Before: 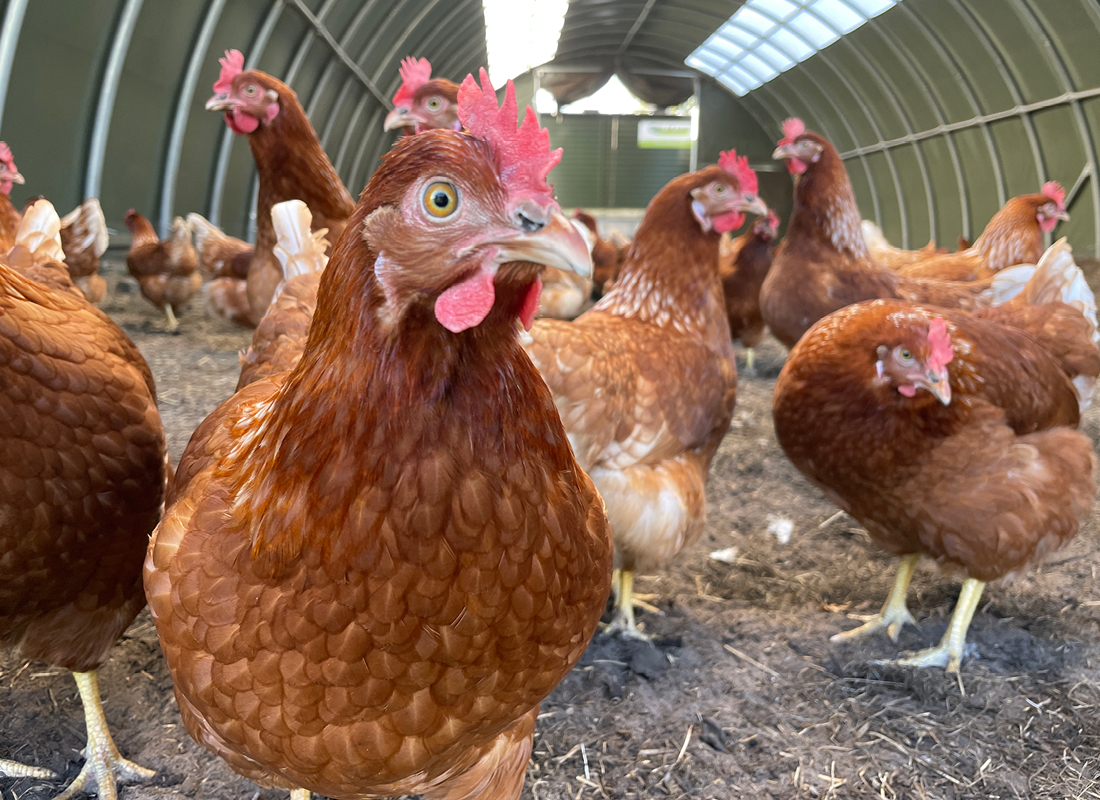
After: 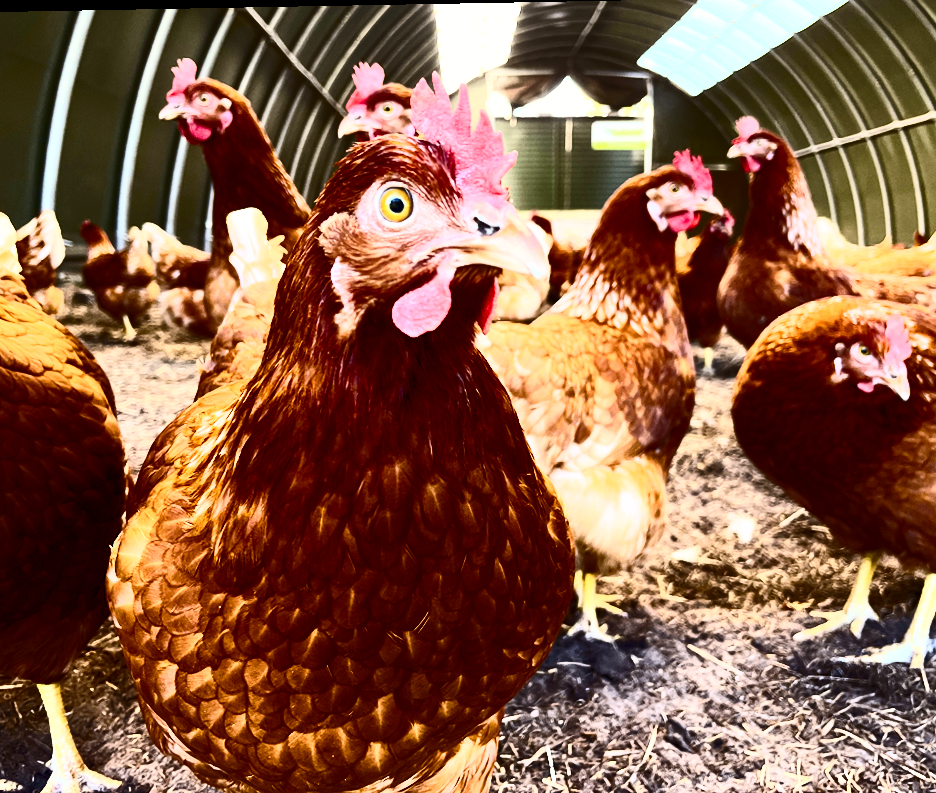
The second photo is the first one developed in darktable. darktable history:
crop and rotate: angle 1.06°, left 4.354%, top 0.851%, right 11.638%, bottom 2.454%
contrast brightness saturation: contrast 0.946, brightness 0.193
color balance rgb: power › chroma 1.062%, power › hue 28.83°, highlights gain › chroma 0.101%, highlights gain › hue 330.94°, linear chroma grading › shadows -9.674%, linear chroma grading › global chroma 20.004%, perceptual saturation grading › global saturation 20%, perceptual saturation grading › highlights -24.893%, perceptual saturation grading › shadows 50.177%, perceptual brilliance grading › highlights 5.768%, perceptual brilliance grading › shadows -10.214%, global vibrance 20%
